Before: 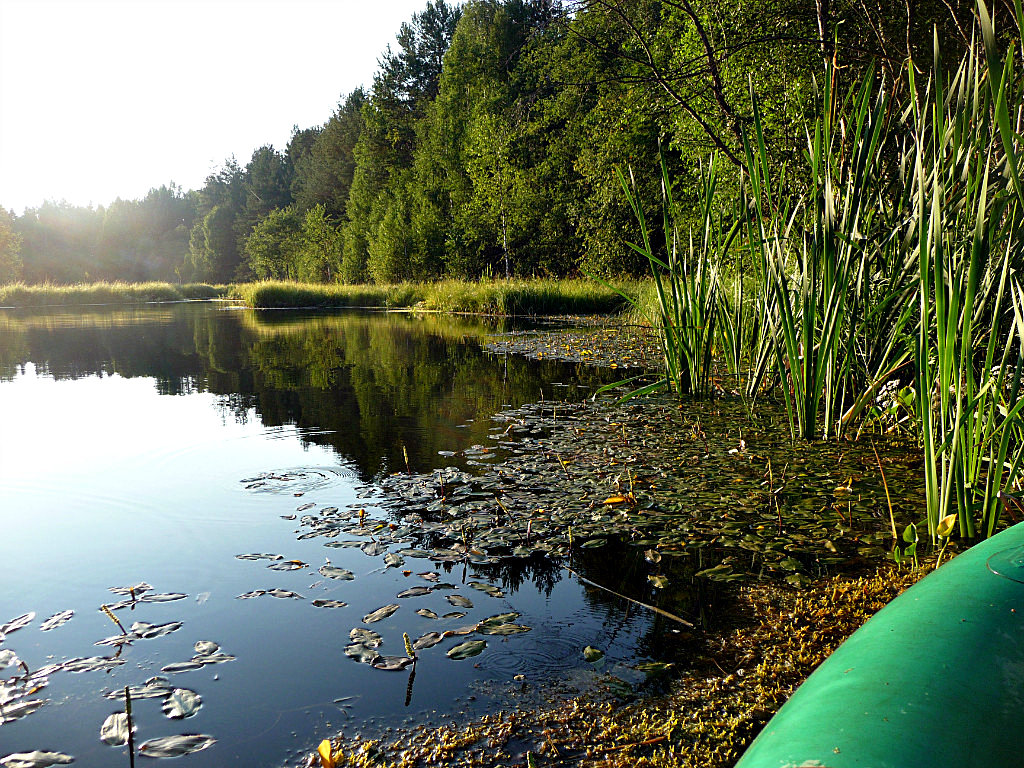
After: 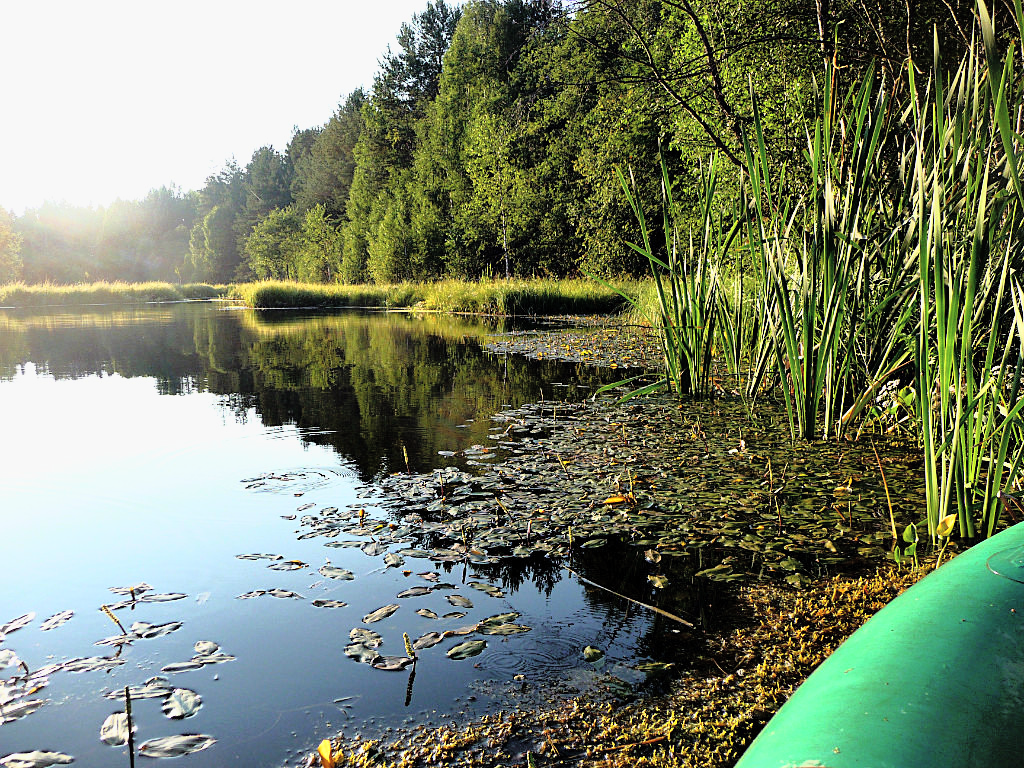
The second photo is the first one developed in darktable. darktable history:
contrast brightness saturation: brightness 0.143
color zones: curves: ch0 [(0, 0.465) (0.092, 0.596) (0.289, 0.464) (0.429, 0.453) (0.571, 0.464) (0.714, 0.455) (0.857, 0.462) (1, 0.465)], mix -132.4%
levels: gray 50.86%
tone curve: curves: ch0 [(0, 0) (0.105, 0.044) (0.195, 0.128) (0.283, 0.283) (0.384, 0.404) (0.485, 0.531) (0.638, 0.681) (0.795, 0.879) (1, 0.977)]; ch1 [(0, 0) (0.161, 0.092) (0.35, 0.33) (0.379, 0.401) (0.456, 0.469) (0.498, 0.503) (0.531, 0.537) (0.596, 0.621) (0.635, 0.671) (1, 1)]; ch2 [(0, 0) (0.371, 0.362) (0.437, 0.437) (0.483, 0.484) (0.53, 0.515) (0.56, 0.58) (0.622, 0.606) (1, 1)], color space Lab, linked channels, preserve colors none
